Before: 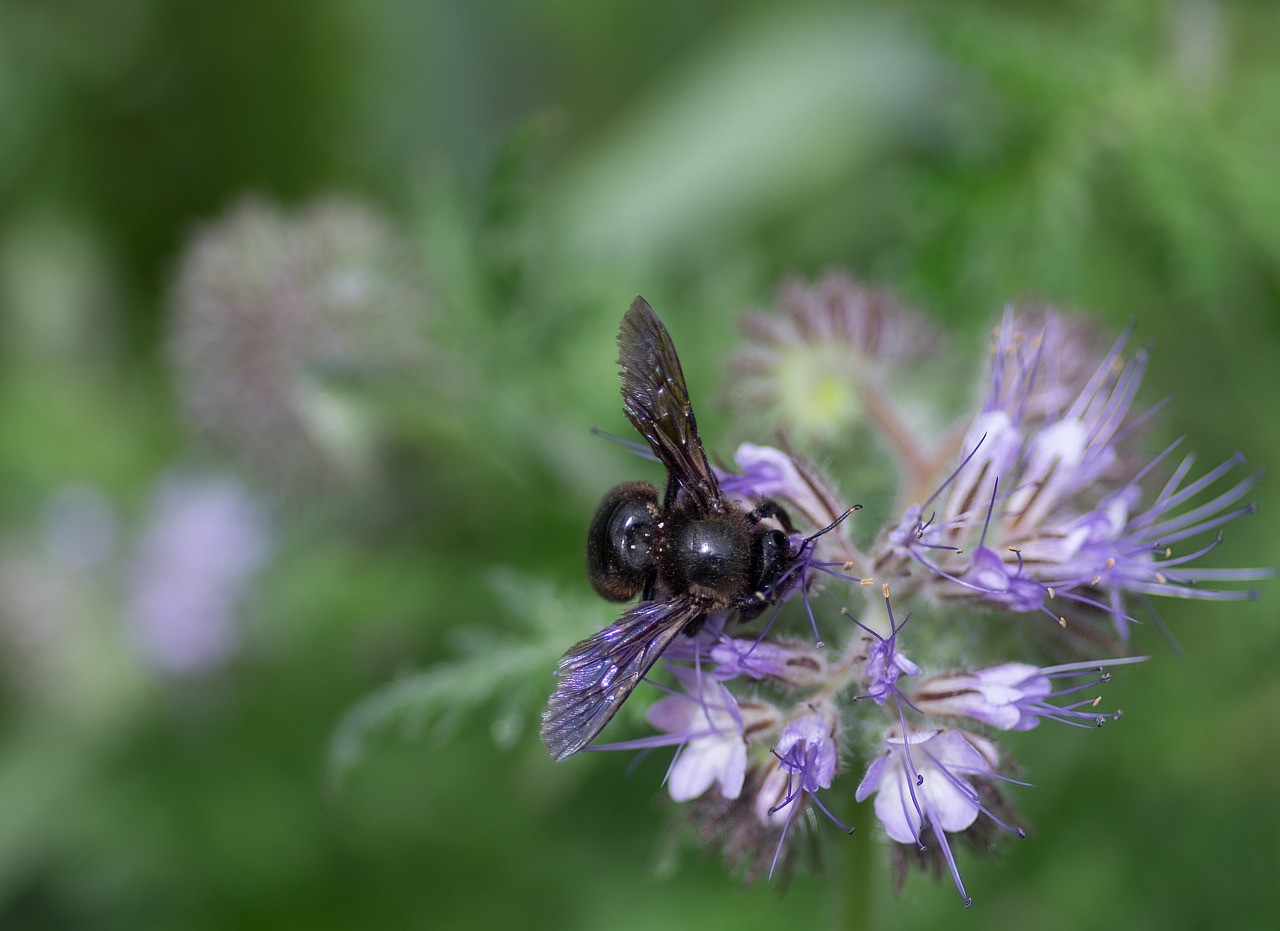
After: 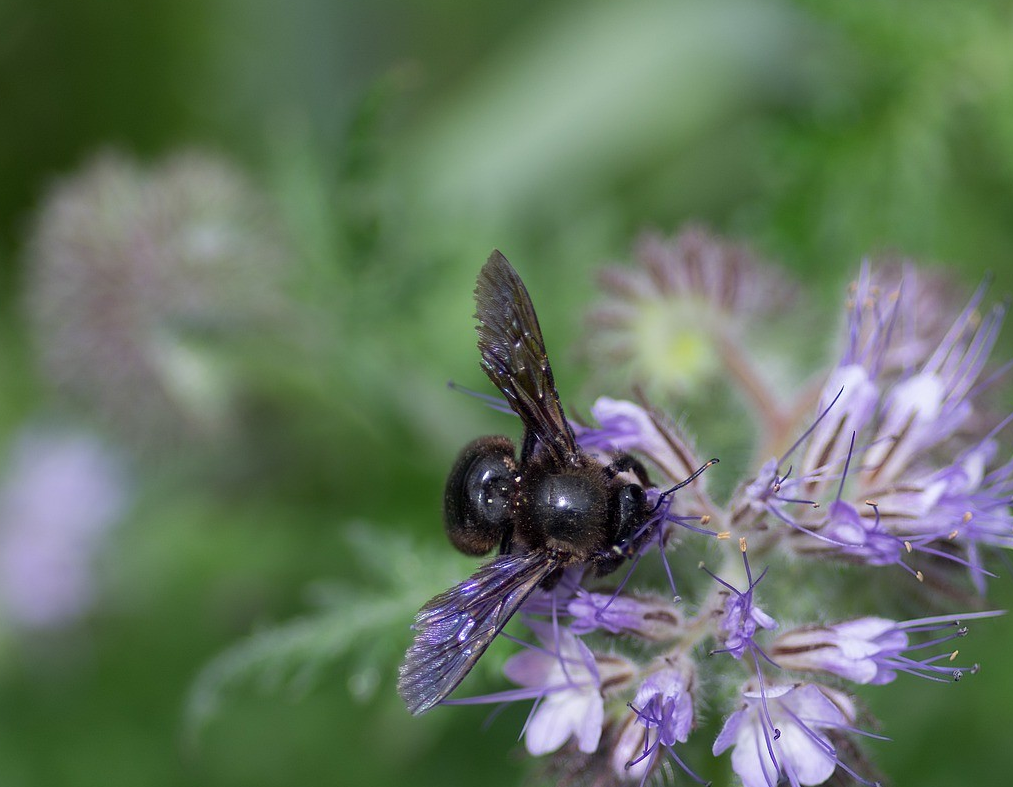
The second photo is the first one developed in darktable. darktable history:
crop: left 11.186%, top 4.978%, right 9.596%, bottom 10.424%
